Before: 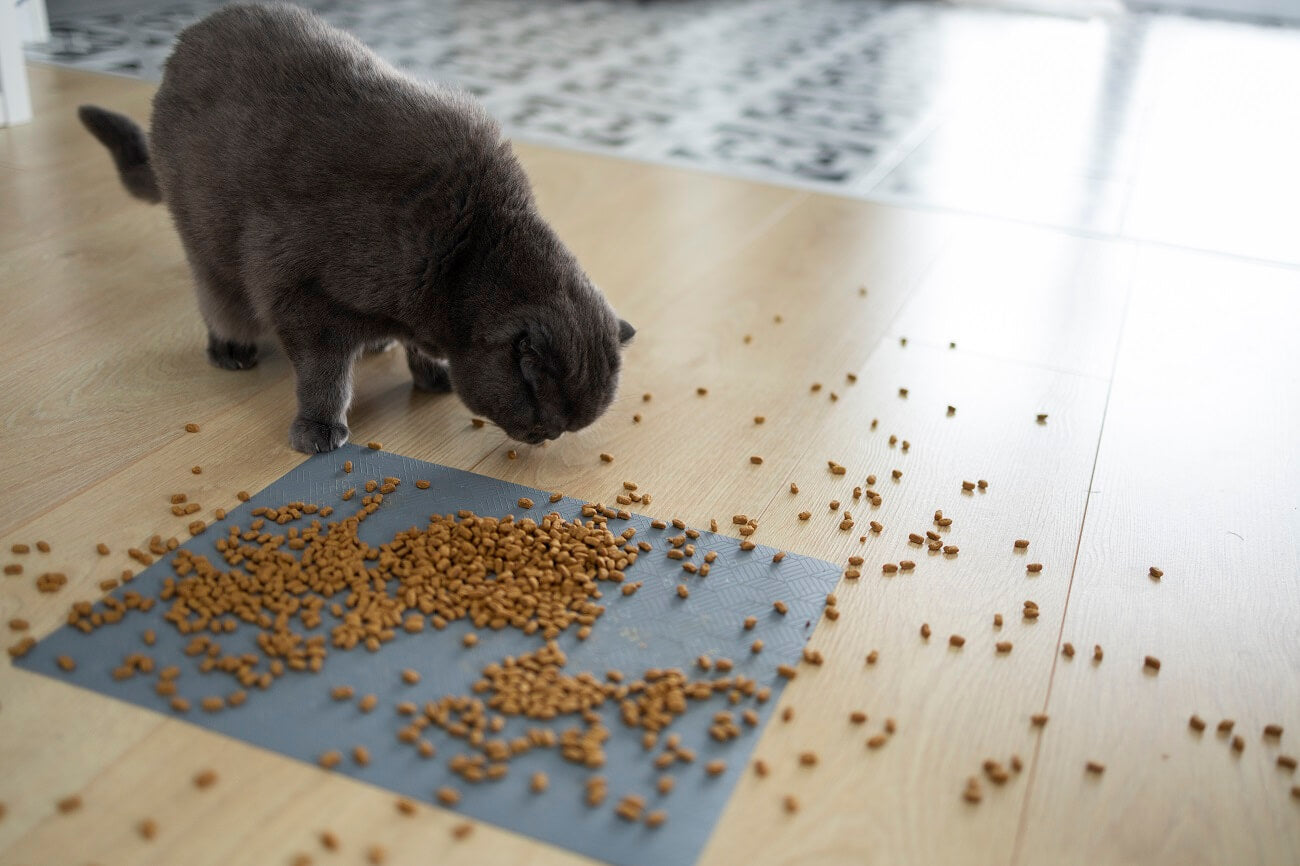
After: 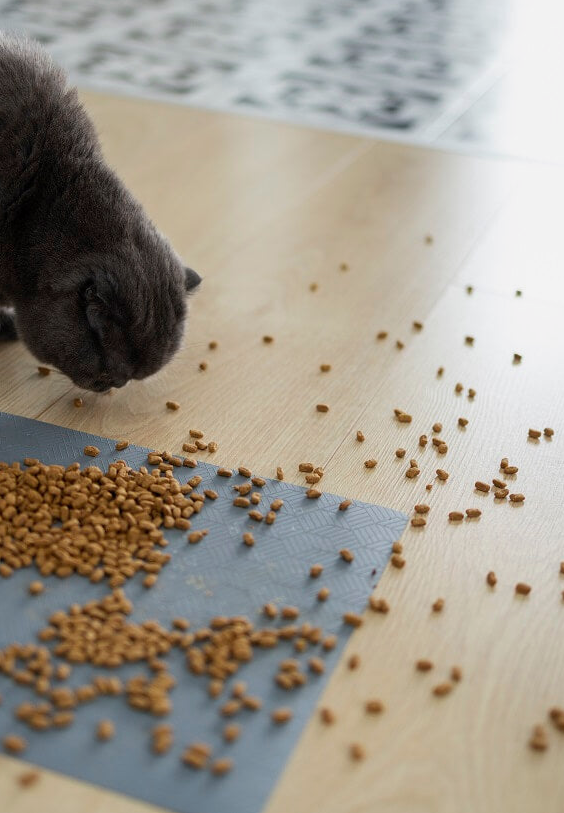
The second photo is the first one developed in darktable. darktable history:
crop: left 33.452%, top 6.025%, right 23.155%
exposure: exposure -0.153 EV, compensate highlight preservation false
